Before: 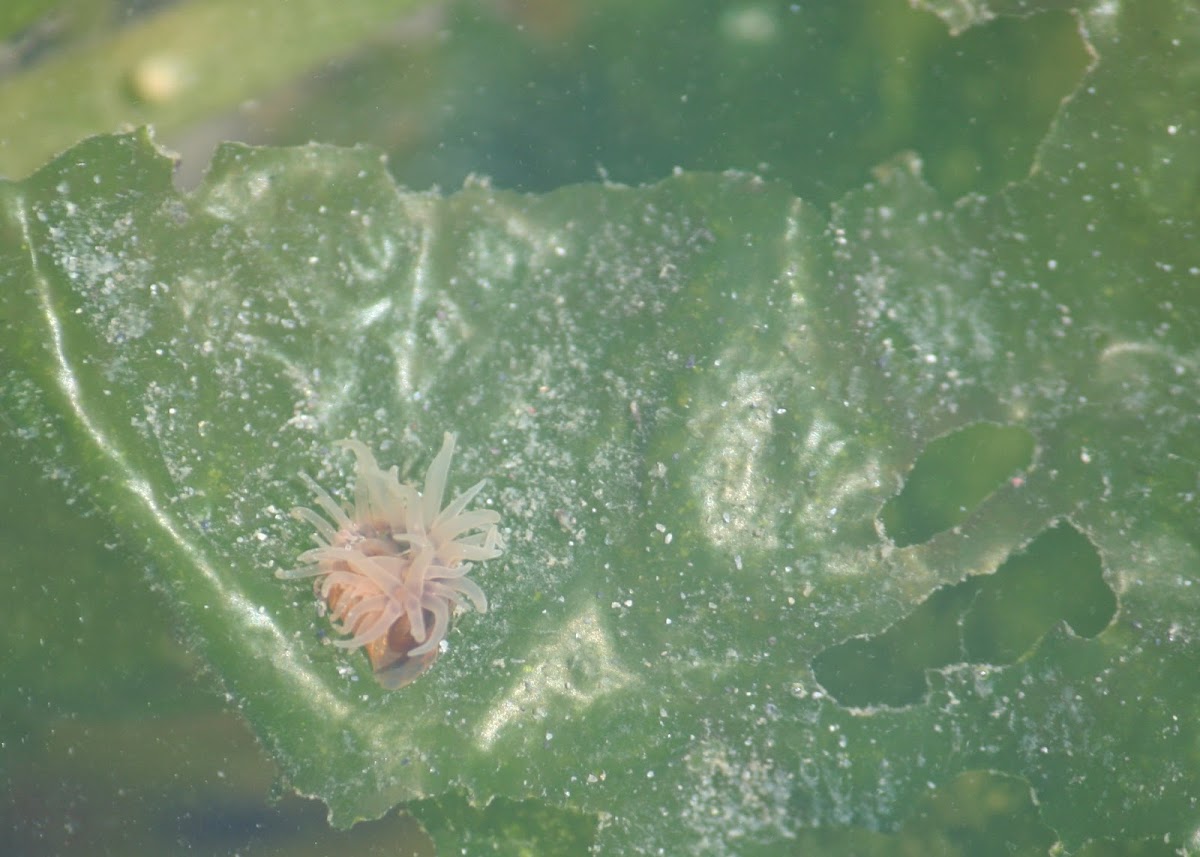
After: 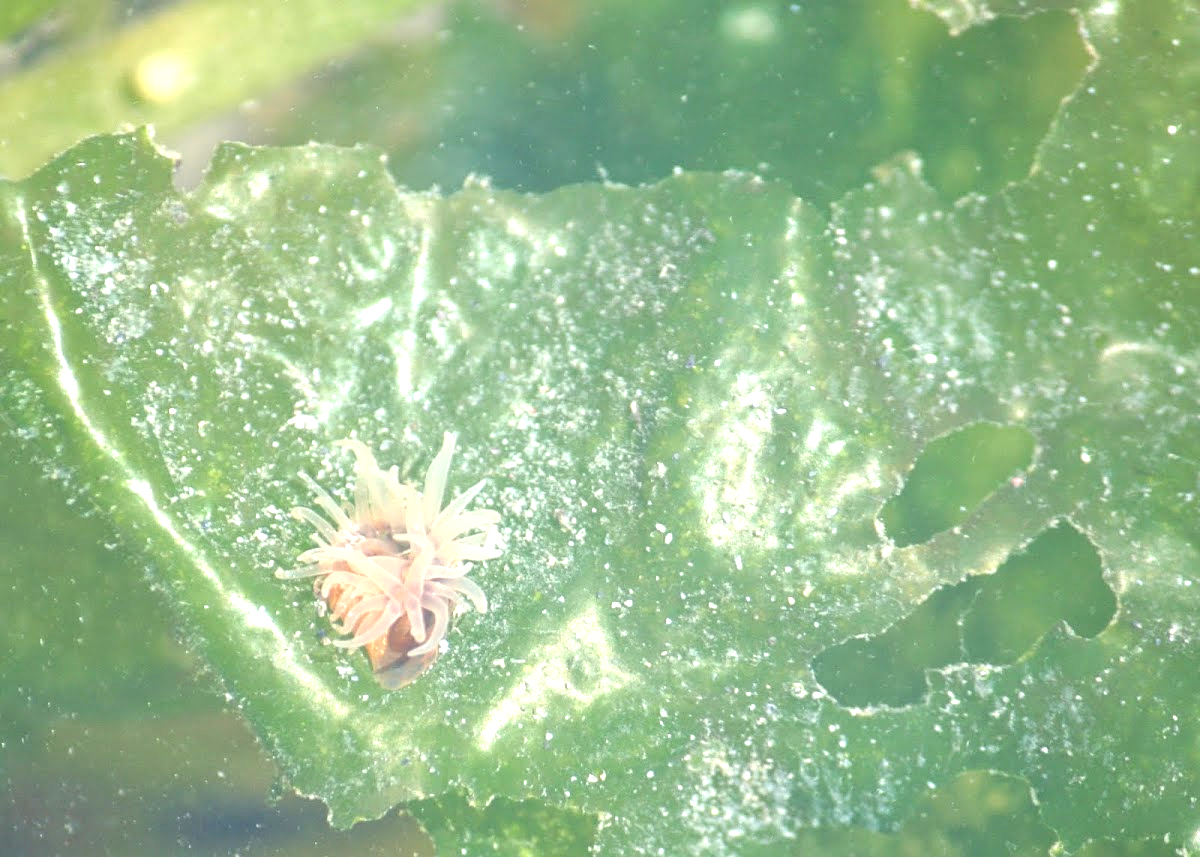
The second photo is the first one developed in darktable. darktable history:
sharpen: amount 0.205
color balance rgb: linear chroma grading › global chroma 15.486%, perceptual saturation grading › global saturation -3.399%, perceptual saturation grading › shadows -1.481%
local contrast: on, module defaults
exposure: black level correction 0.001, exposure 0.958 EV, compensate highlight preservation false
